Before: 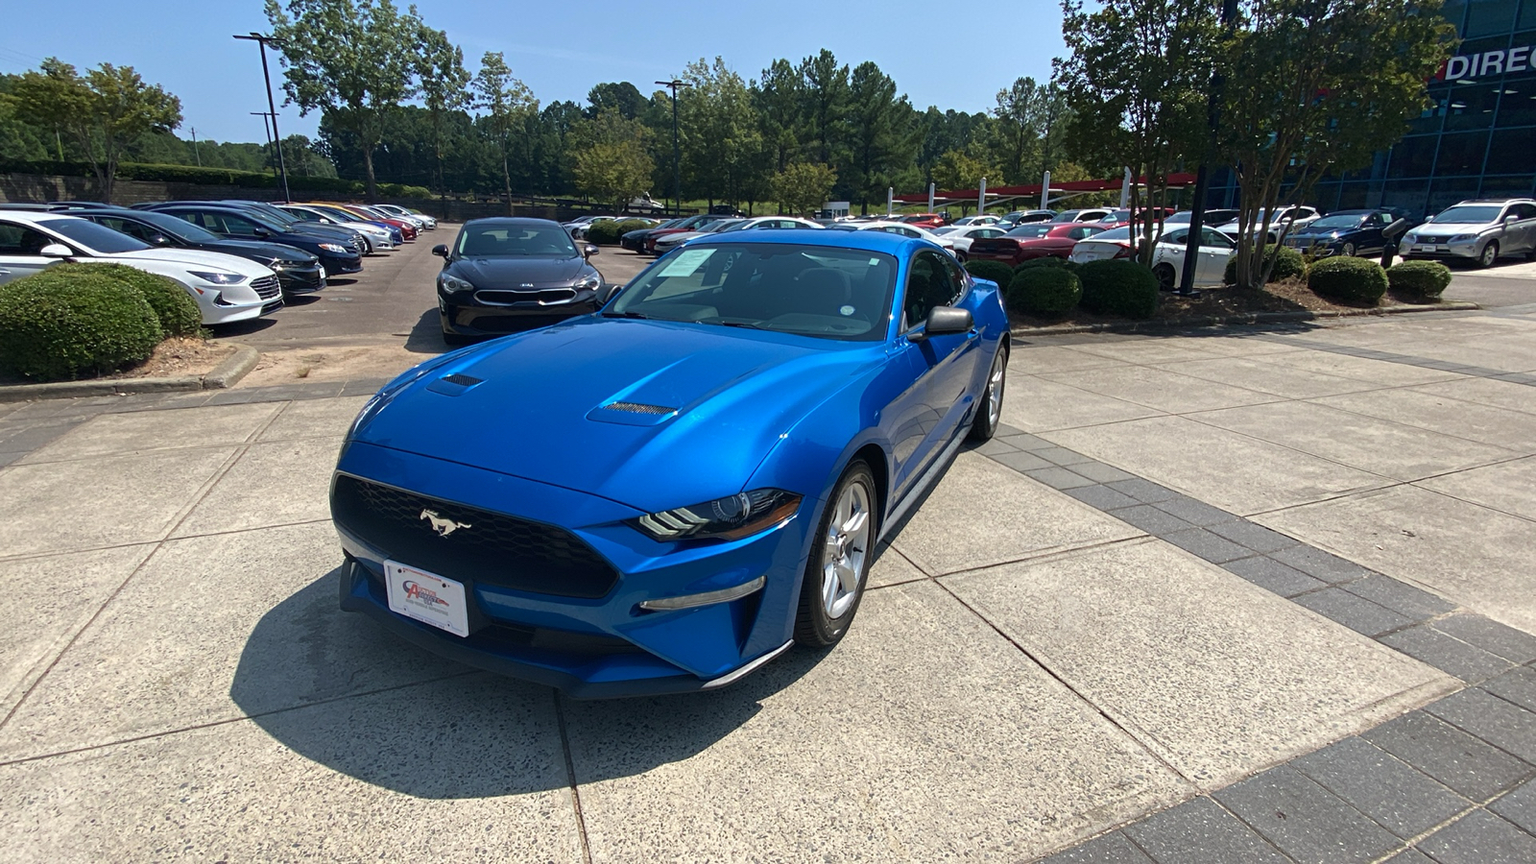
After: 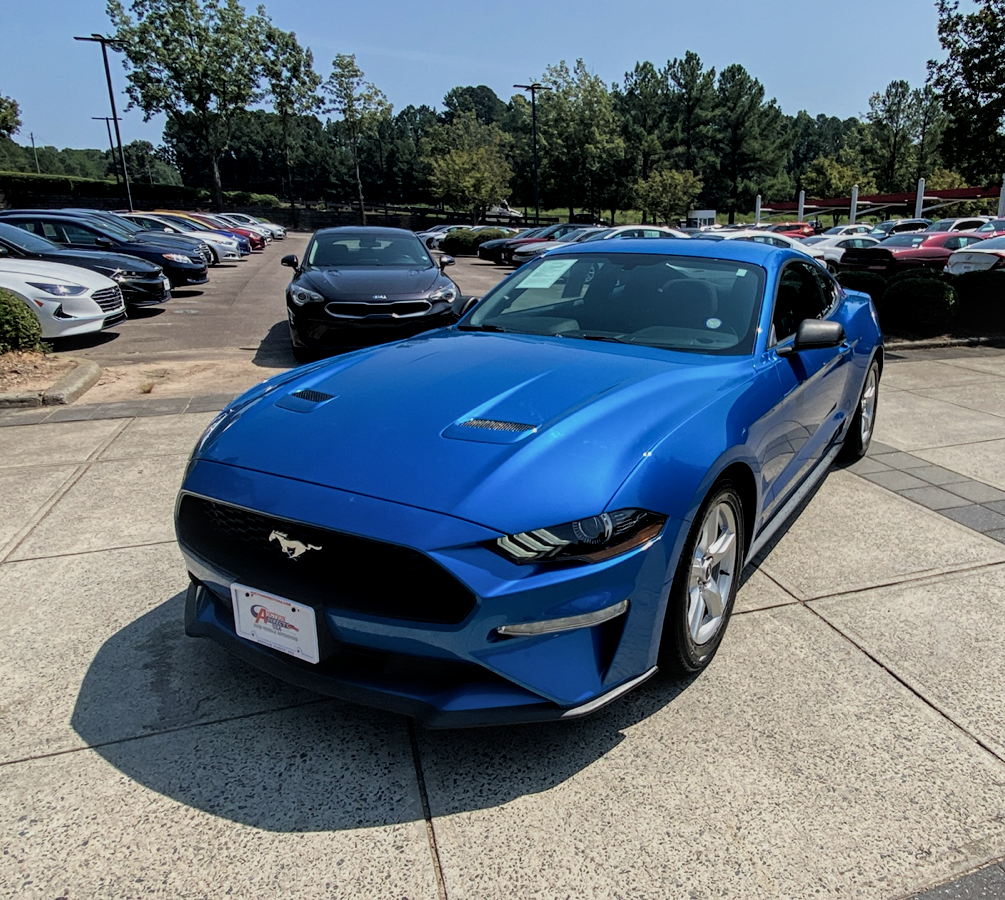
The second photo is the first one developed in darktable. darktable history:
crop: left 10.581%, right 26.551%
local contrast: on, module defaults
filmic rgb: black relative exposure -7.74 EV, white relative exposure 4.39 EV, target black luminance 0%, hardness 3.76, latitude 50.64%, contrast 1.078, highlights saturation mix 9.93%, shadows ↔ highlights balance -0.231%
